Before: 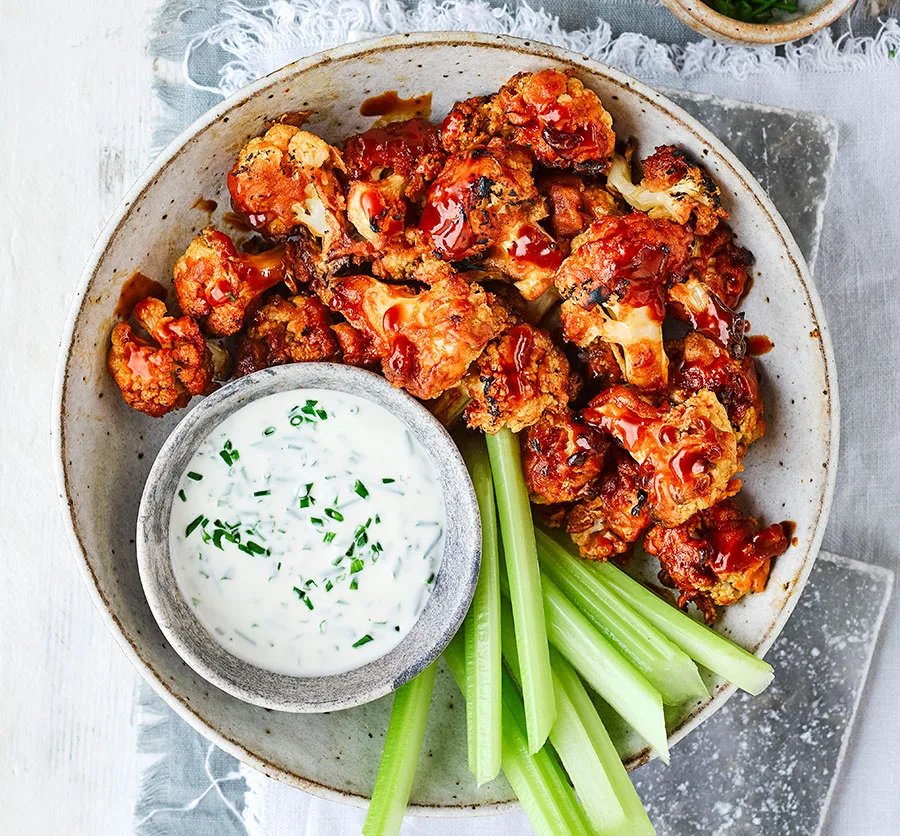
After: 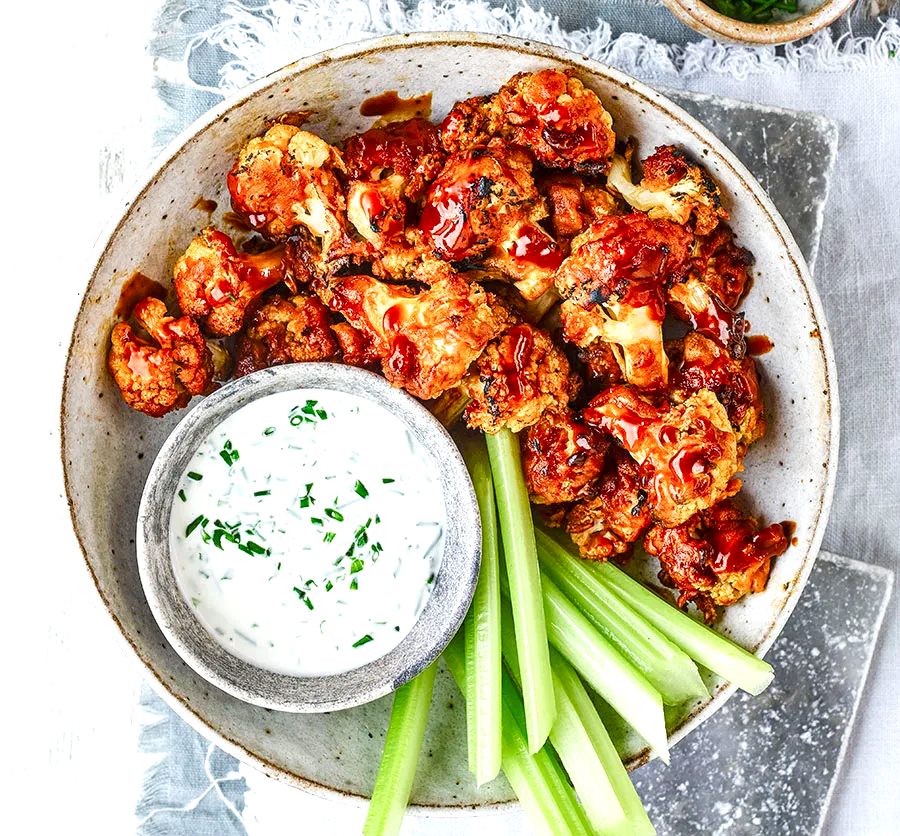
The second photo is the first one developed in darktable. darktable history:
exposure: black level correction 0, exposure 0.4 EV, compensate exposure bias true, compensate highlight preservation false
local contrast: on, module defaults
color balance rgb: perceptual saturation grading › global saturation 20%, perceptual saturation grading › highlights -25%, perceptual saturation grading › shadows 25%
